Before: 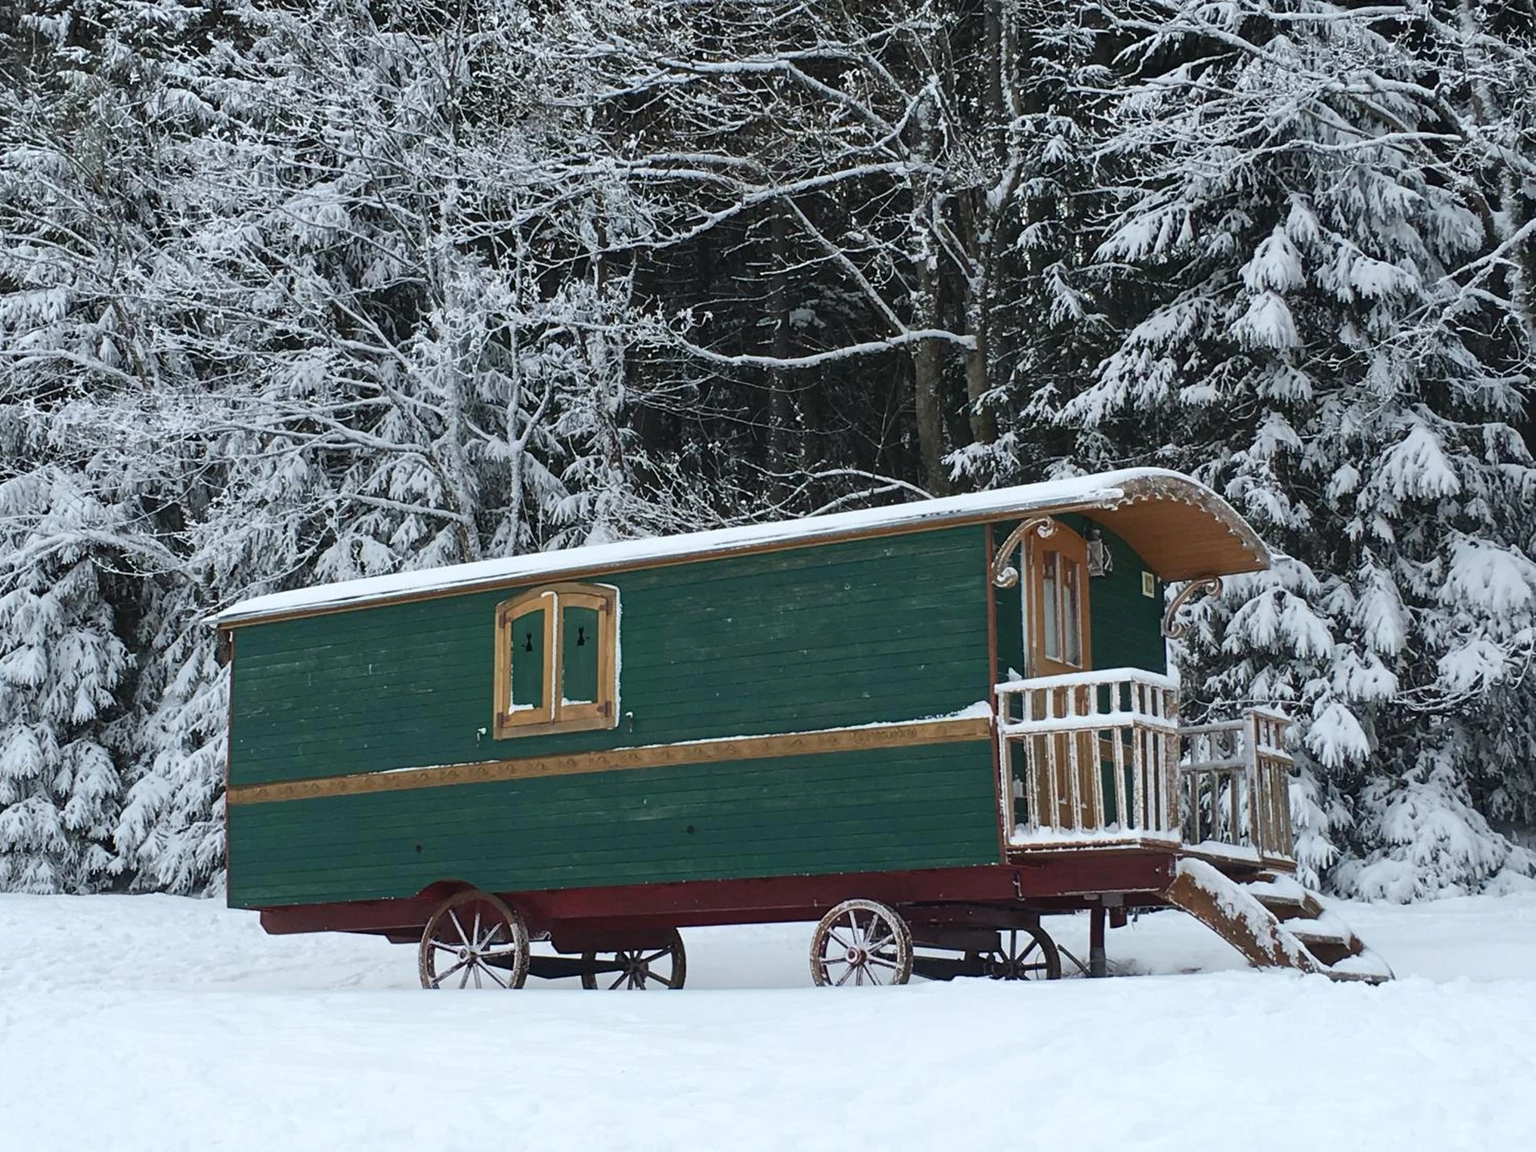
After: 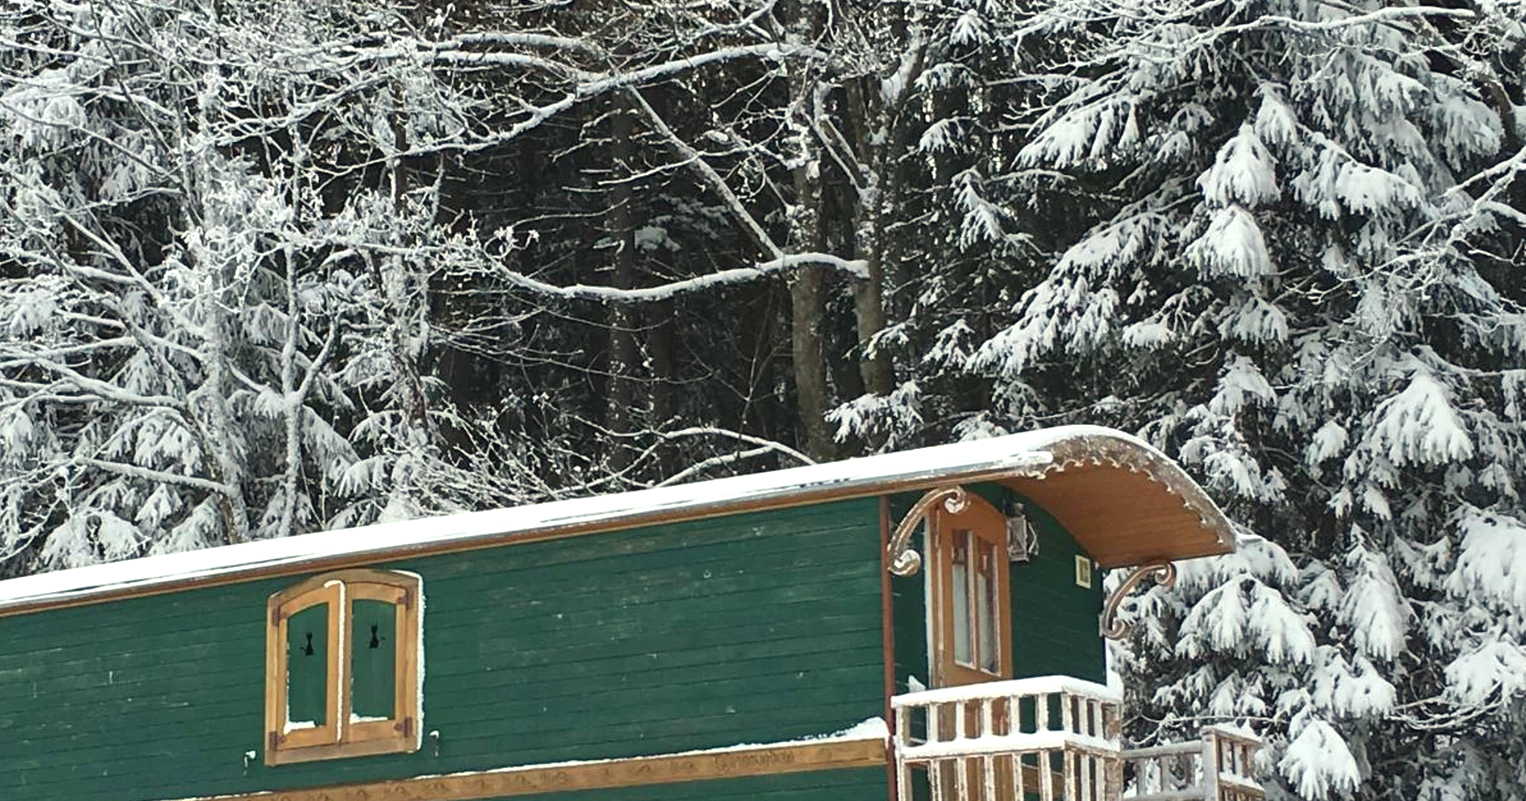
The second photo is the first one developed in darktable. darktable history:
white balance: red 1.029, blue 0.92
crop: left 18.38%, top 11.092%, right 2.134%, bottom 33.217%
exposure: black level correction 0, exposure 0.5 EV, compensate highlight preservation false
